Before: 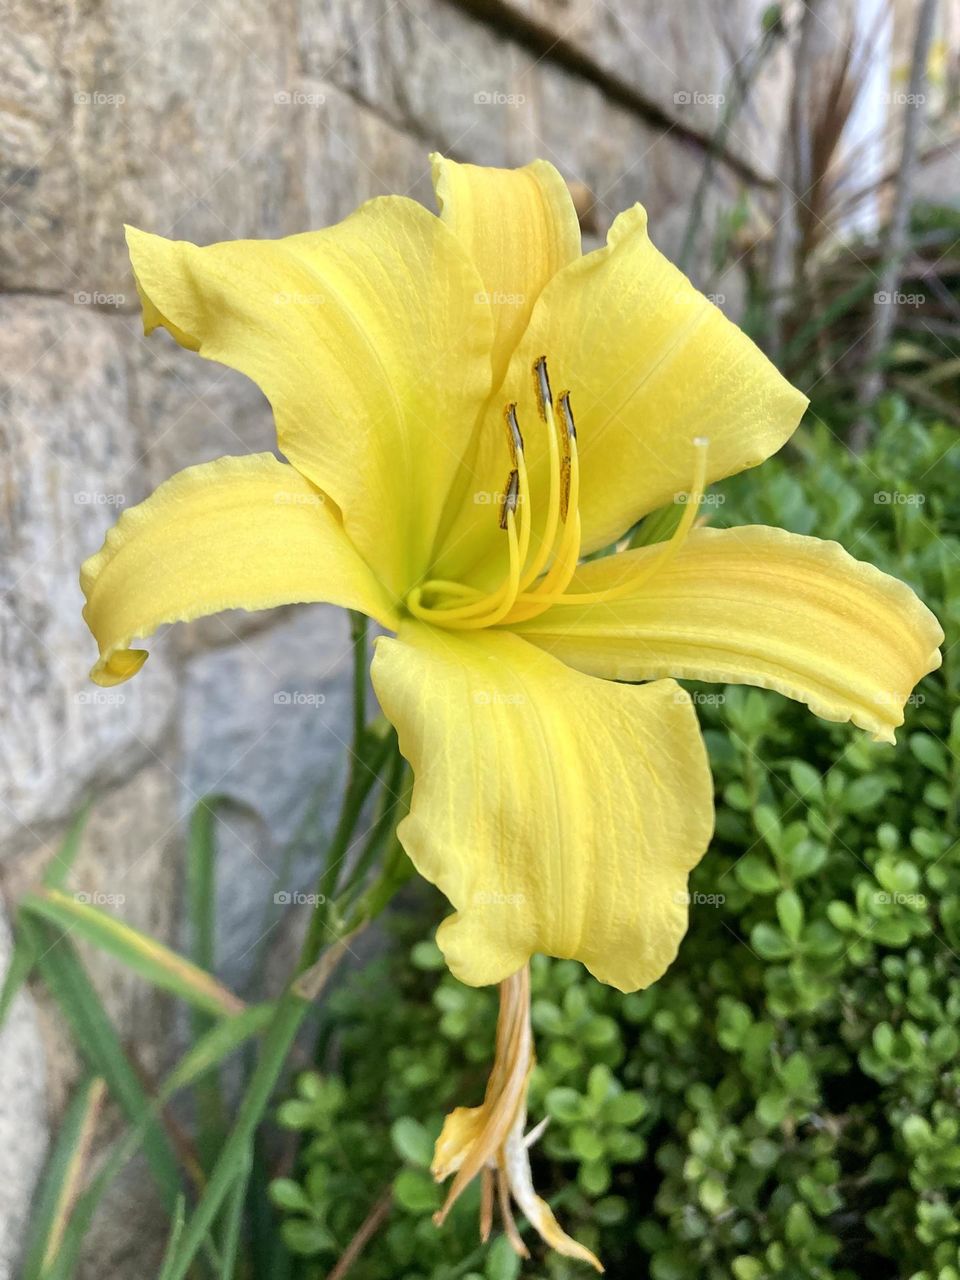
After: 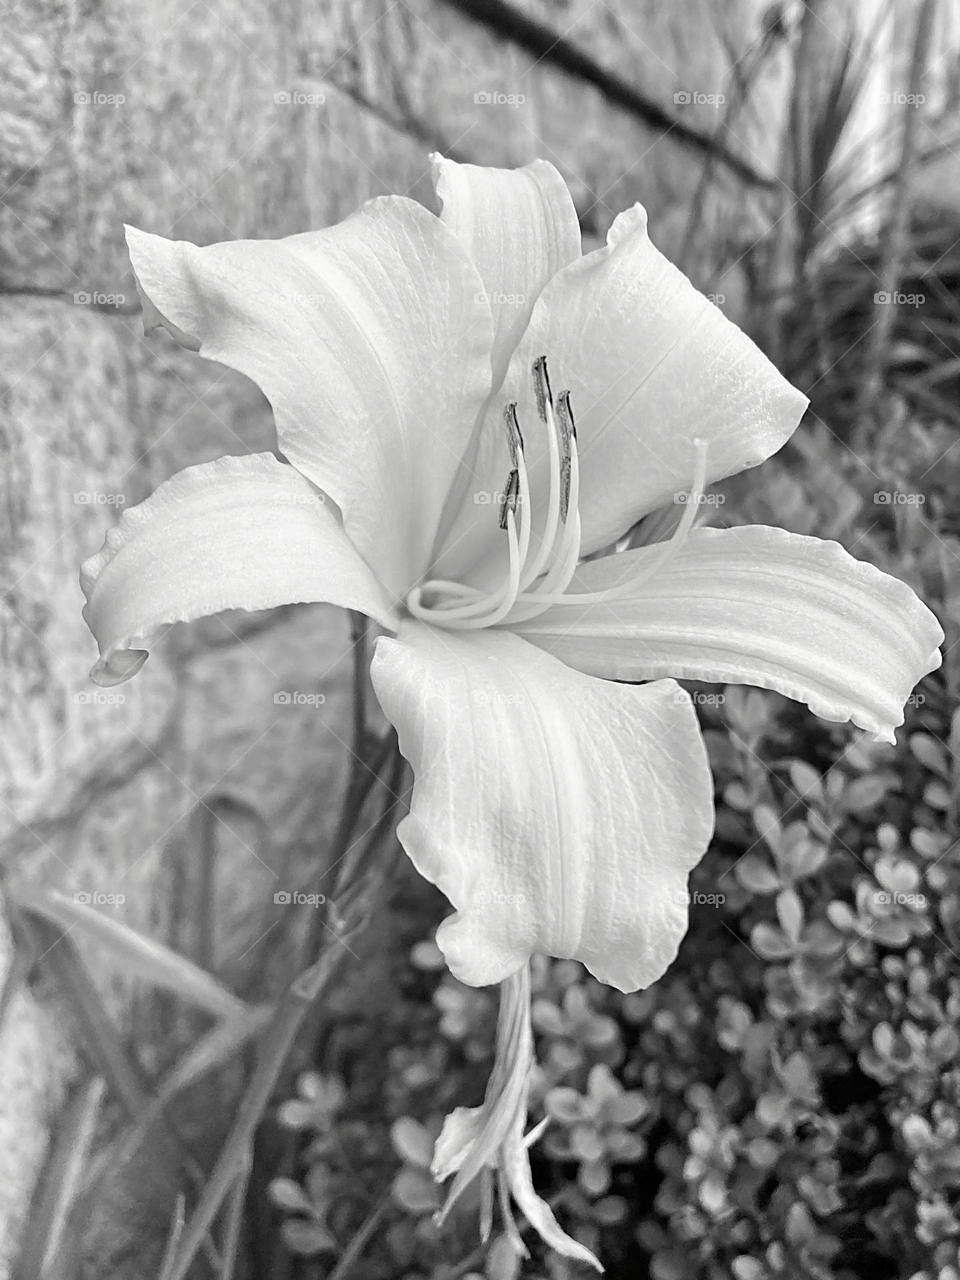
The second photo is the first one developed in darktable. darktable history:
sharpen: on, module defaults
contrast brightness saturation: saturation -0.995
